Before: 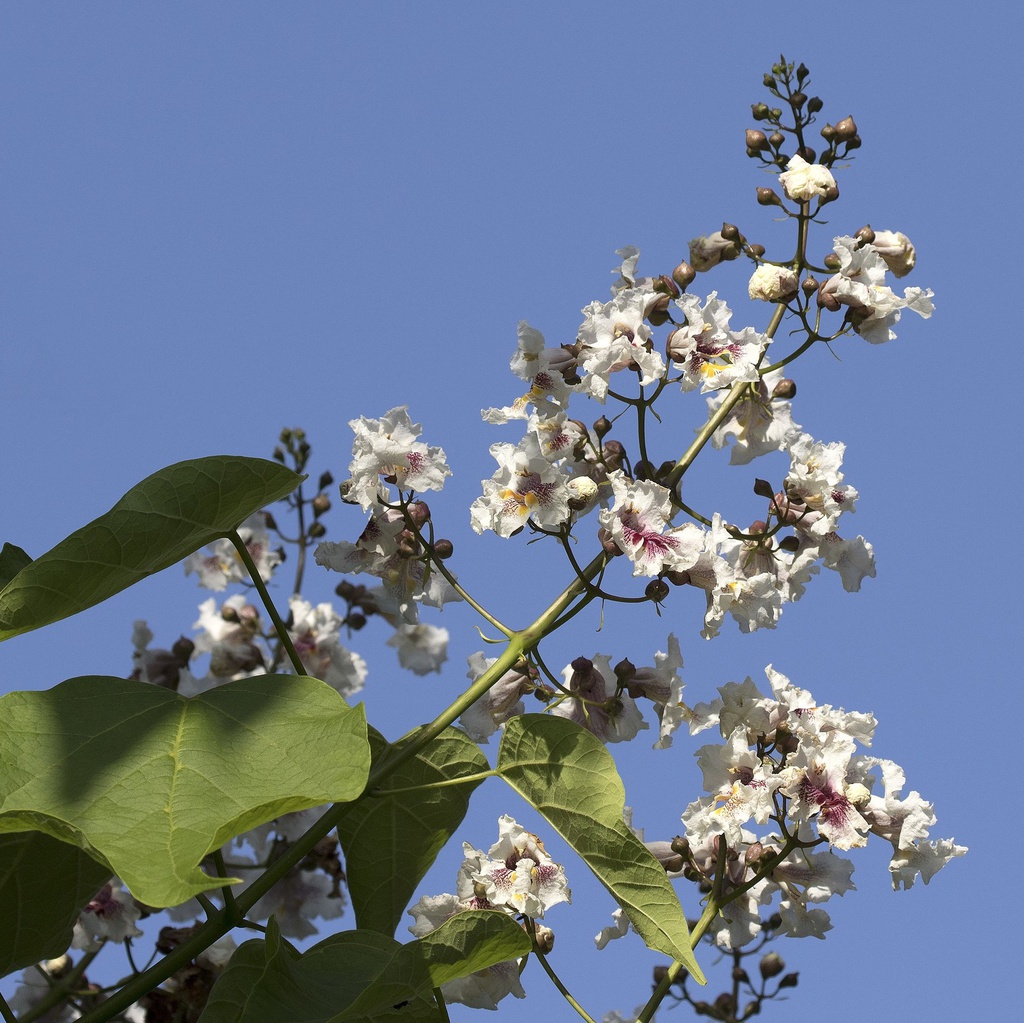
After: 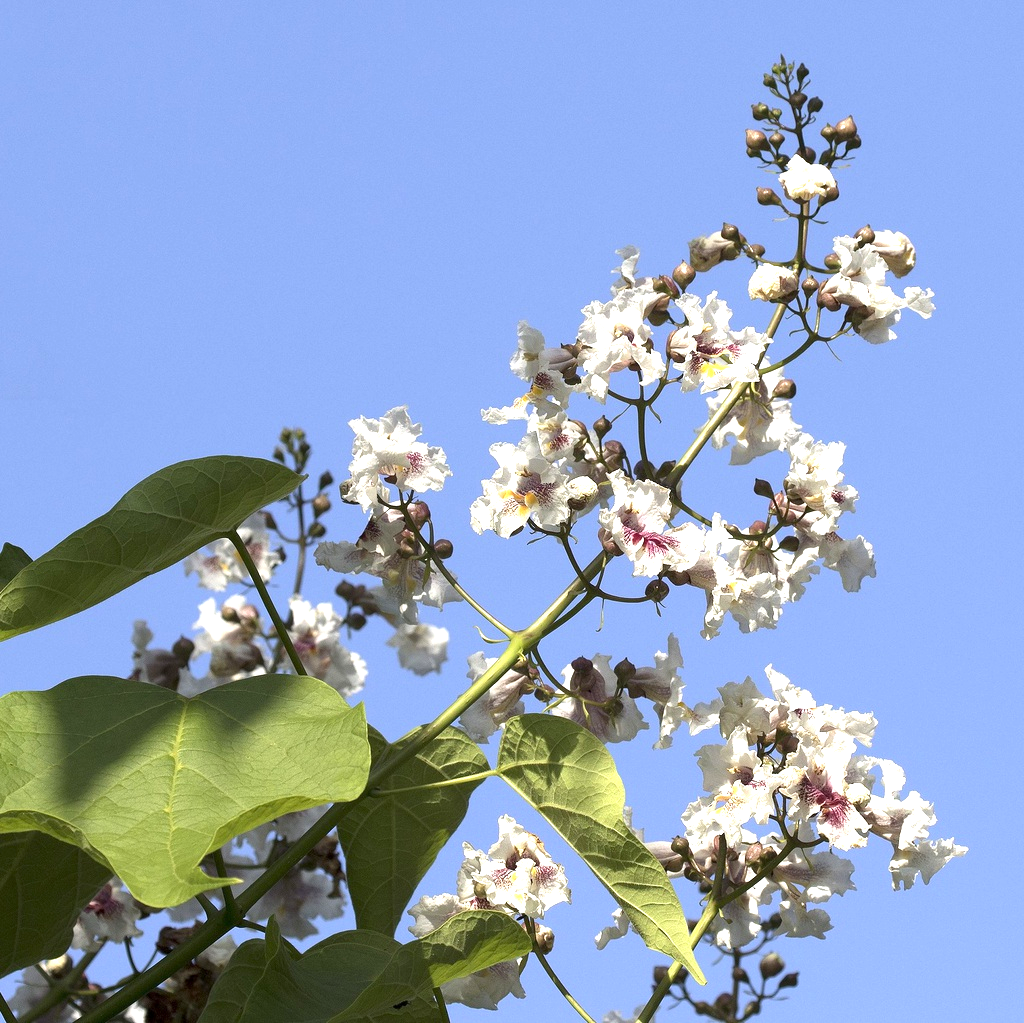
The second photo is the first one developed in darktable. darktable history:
exposure: black level correction 0.001, exposure 0.957 EV, compensate exposure bias true, compensate highlight preservation false
